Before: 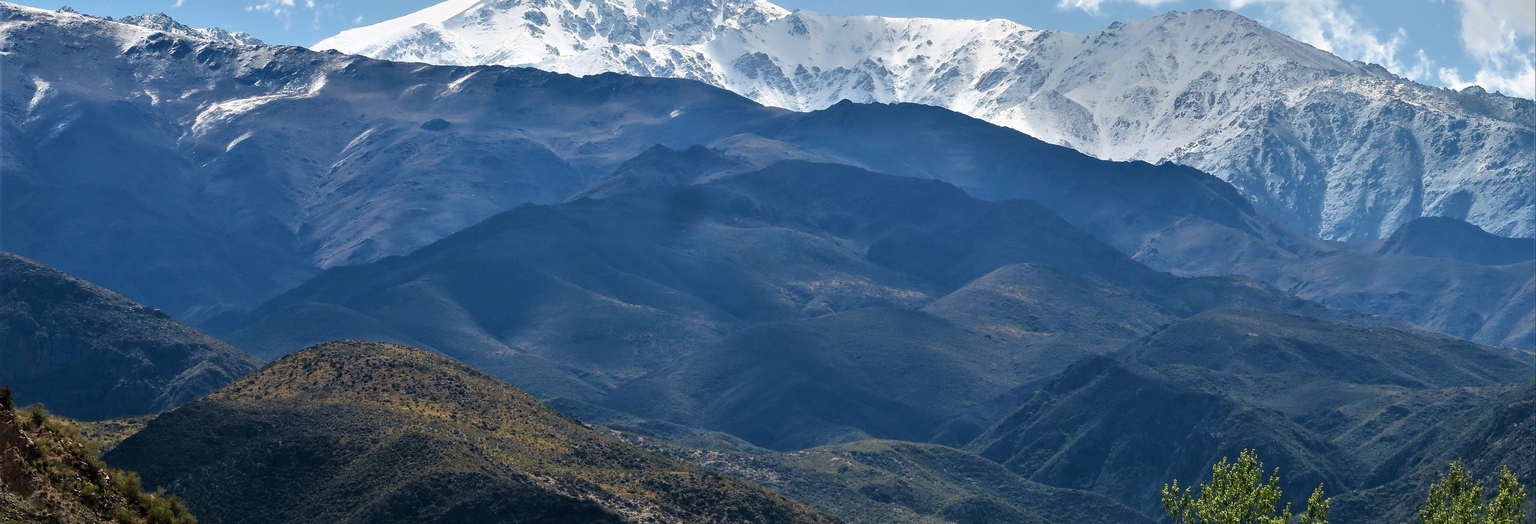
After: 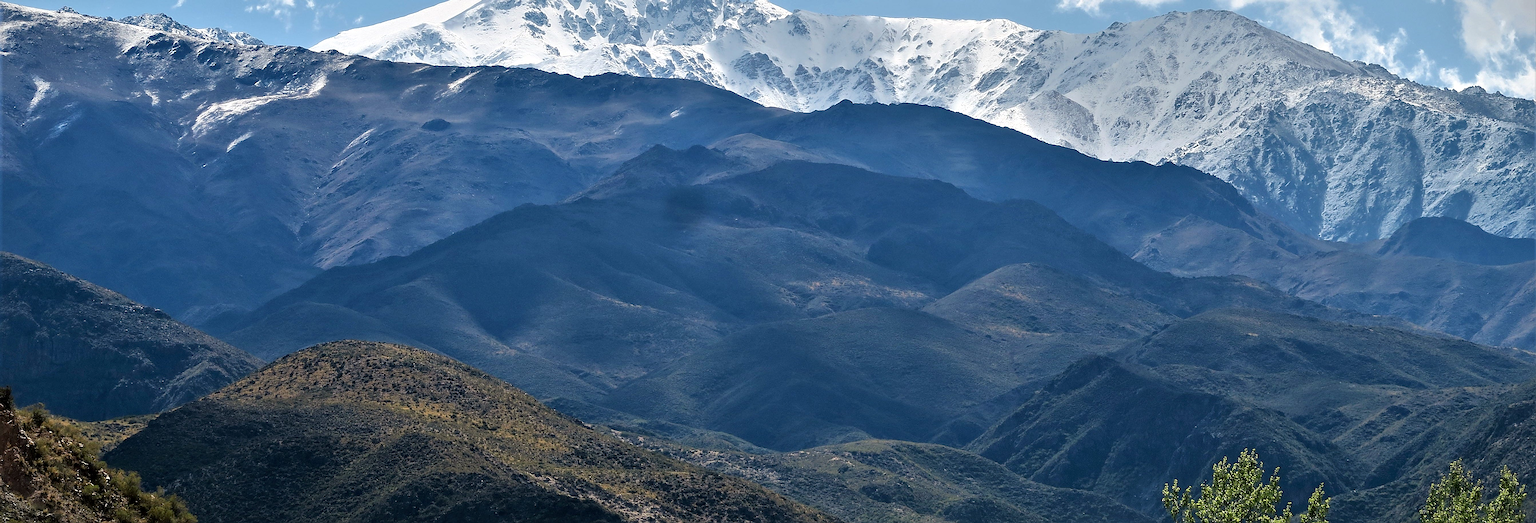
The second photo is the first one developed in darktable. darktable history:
sharpen: on, module defaults
vignetting: fall-off start 98.88%, fall-off radius 101.2%, width/height ratio 1.424
local contrast: mode bilateral grid, contrast 21, coarseness 50, detail 120%, midtone range 0.2
